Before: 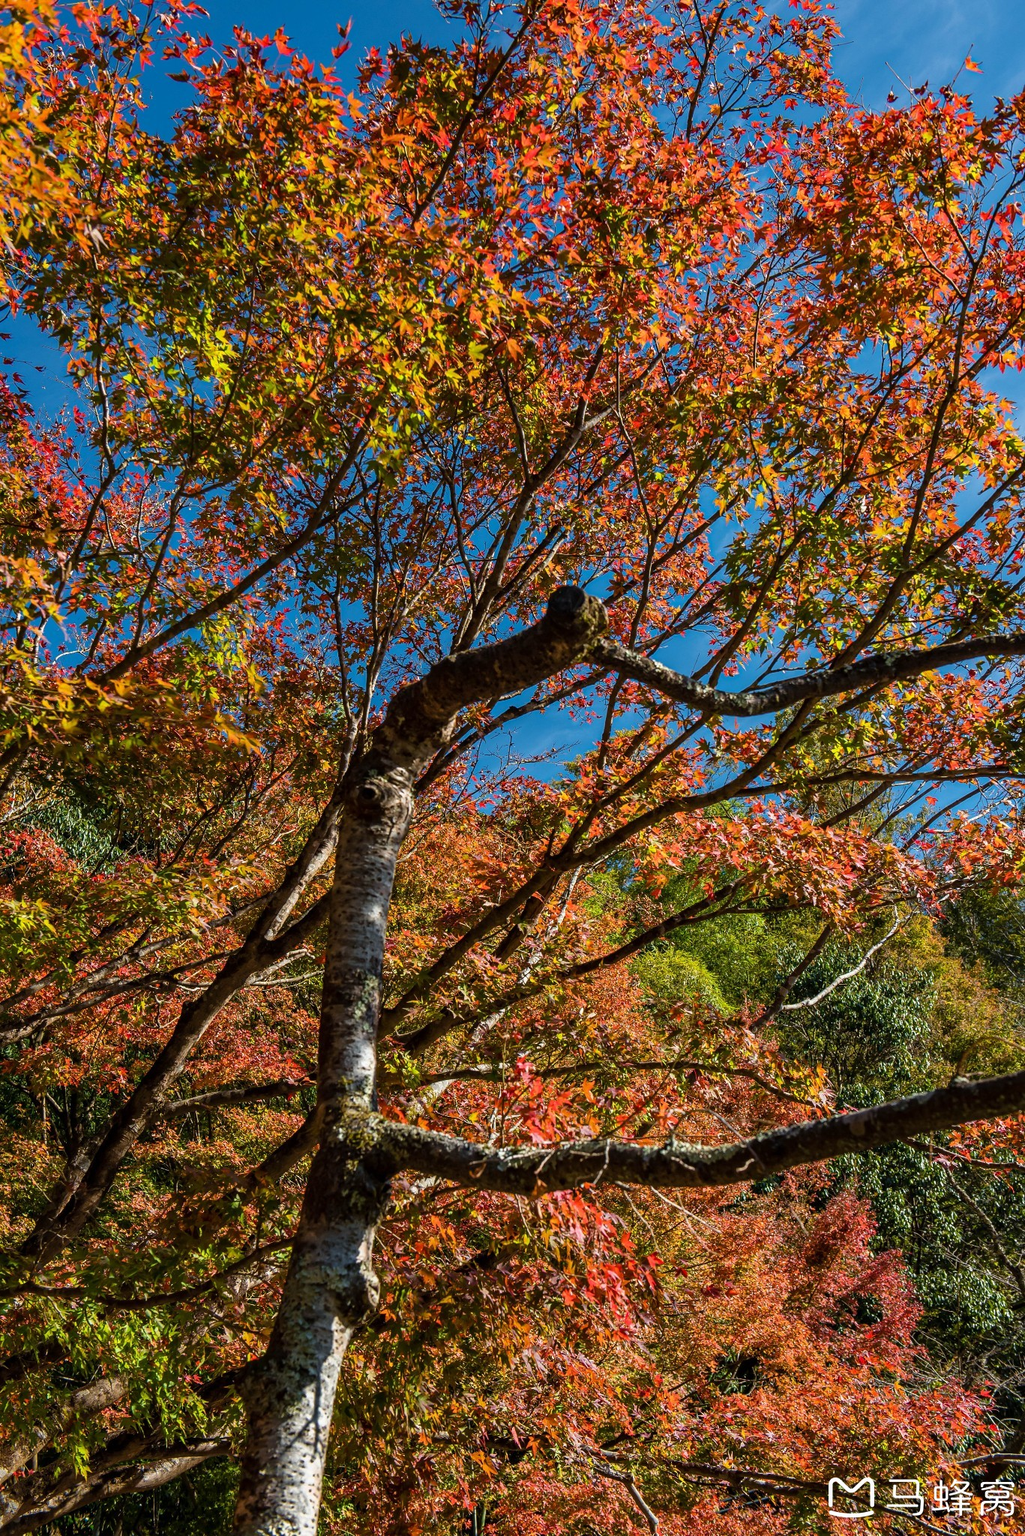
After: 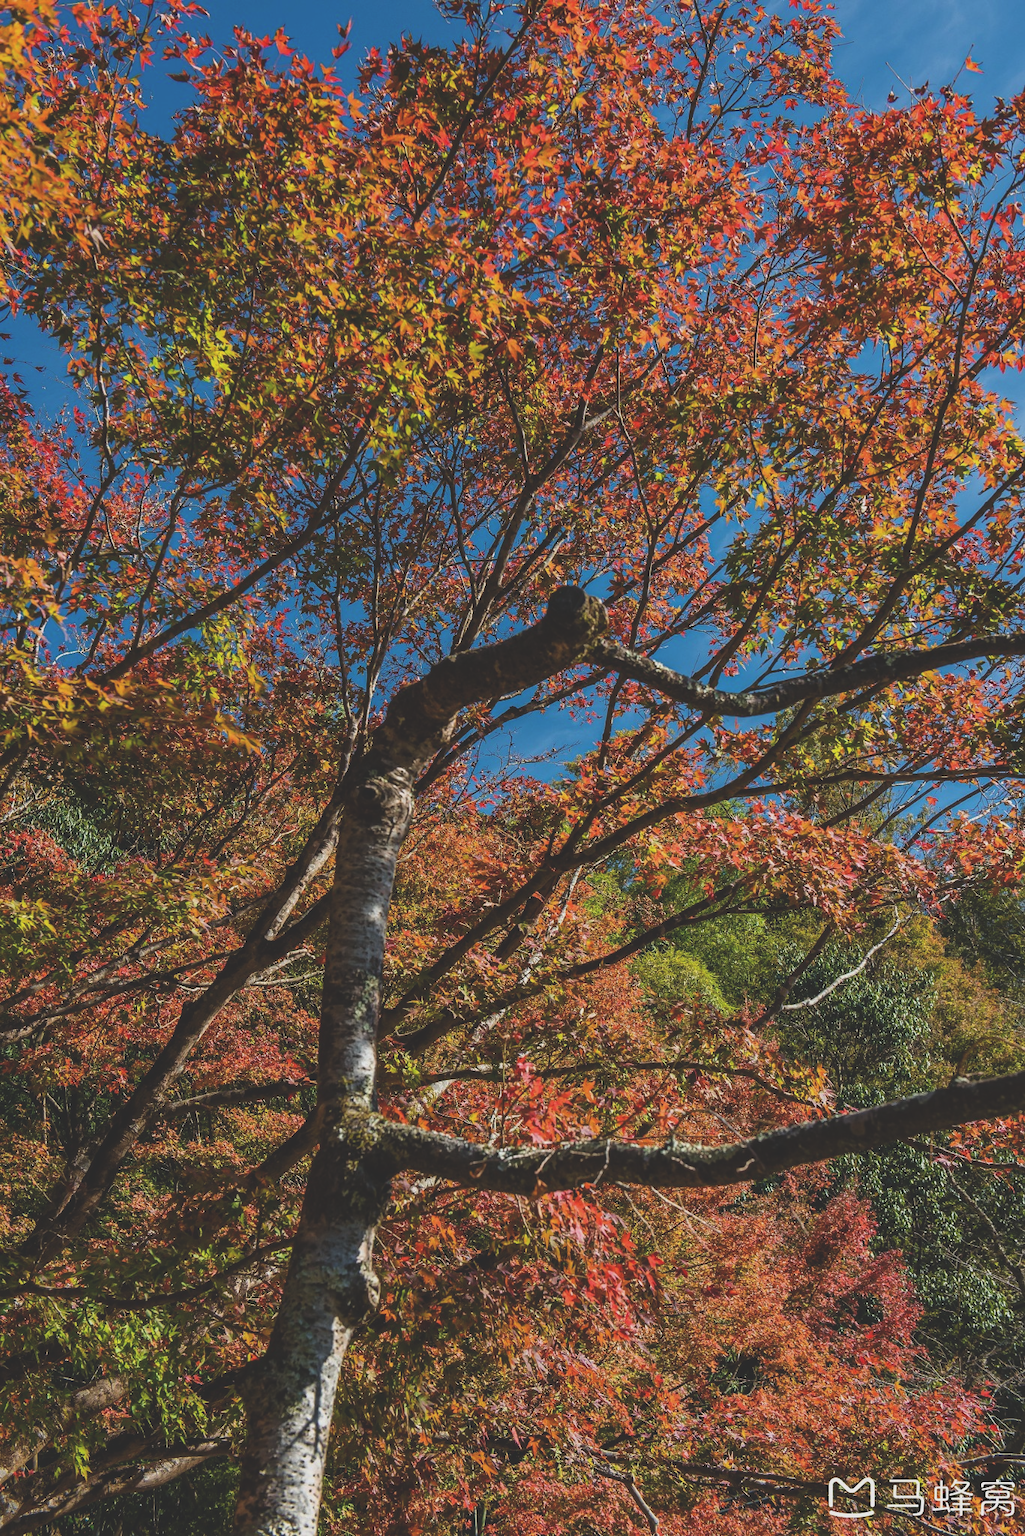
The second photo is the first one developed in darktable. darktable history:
exposure: black level correction -0.03, compensate exposure bias true, compensate highlight preservation false
